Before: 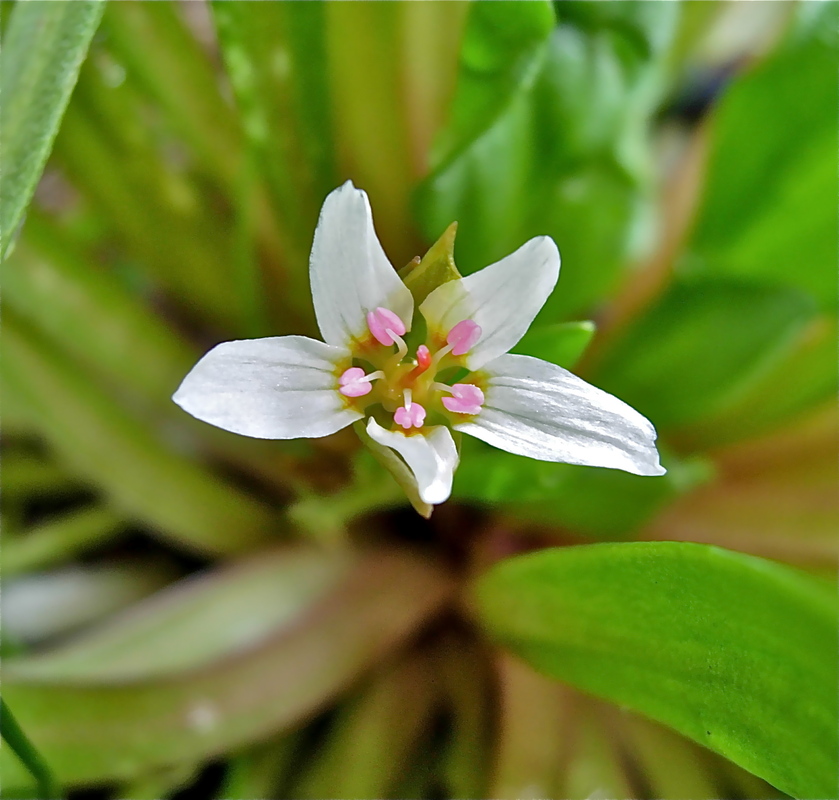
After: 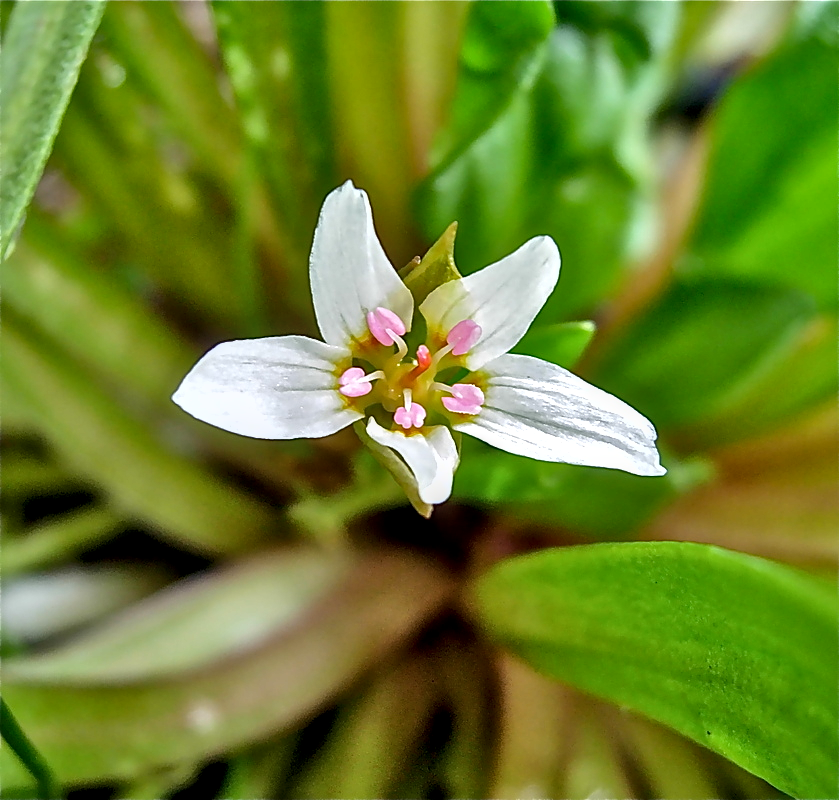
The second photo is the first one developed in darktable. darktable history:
sharpen: on, module defaults
tone equalizer: -8 EV -0.417 EV, -7 EV -0.389 EV, -6 EV -0.333 EV, -5 EV -0.222 EV, -3 EV 0.222 EV, -2 EV 0.333 EV, -1 EV 0.389 EV, +0 EV 0.417 EV, edges refinement/feathering 500, mask exposure compensation -1.57 EV, preserve details no
local contrast: on, module defaults
shadows and highlights: low approximation 0.01, soften with gaussian
